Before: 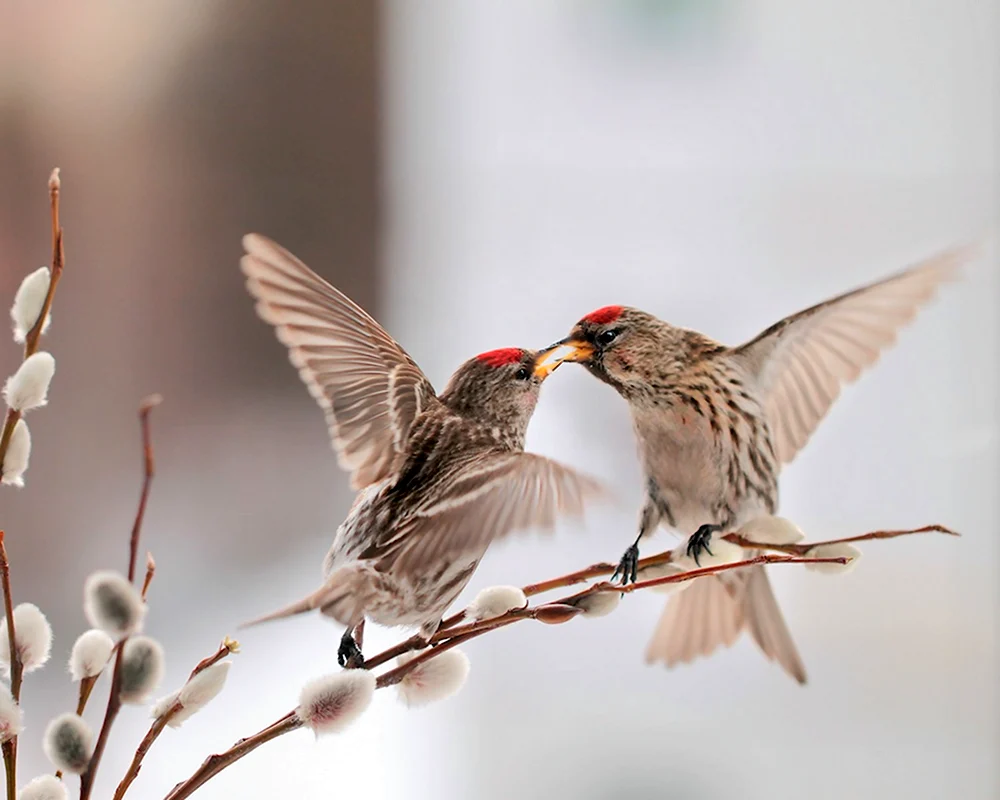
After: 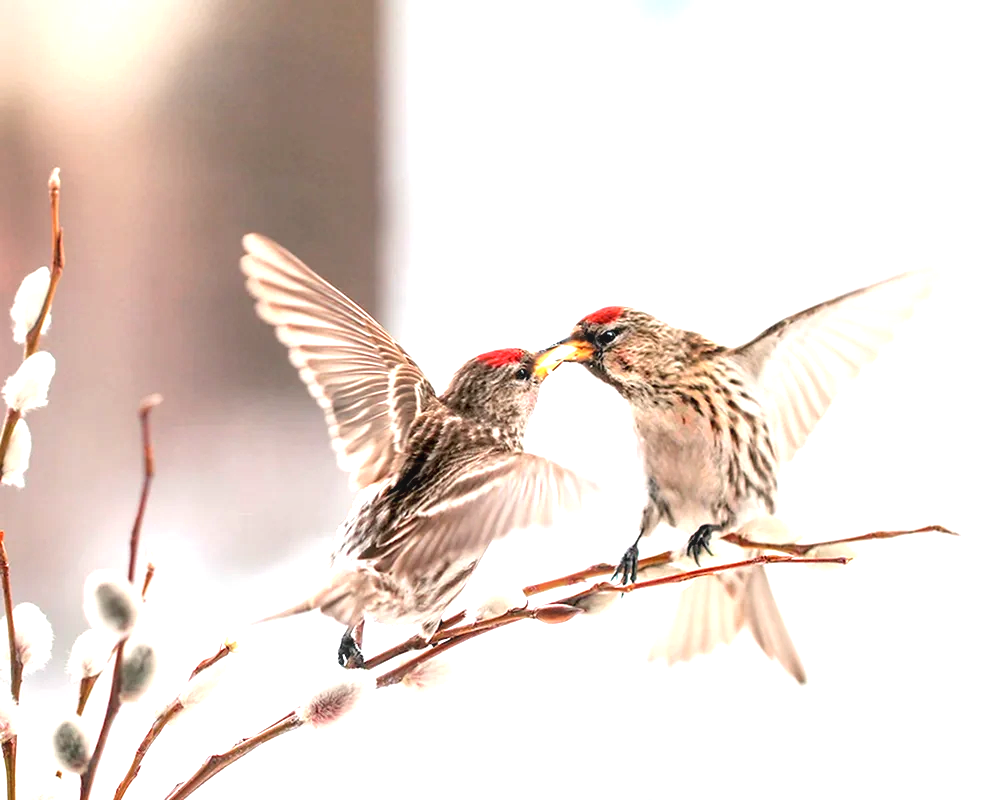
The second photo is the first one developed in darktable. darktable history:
local contrast: on, module defaults
exposure: black level correction 0, exposure 1.2 EV, compensate highlight preservation false
